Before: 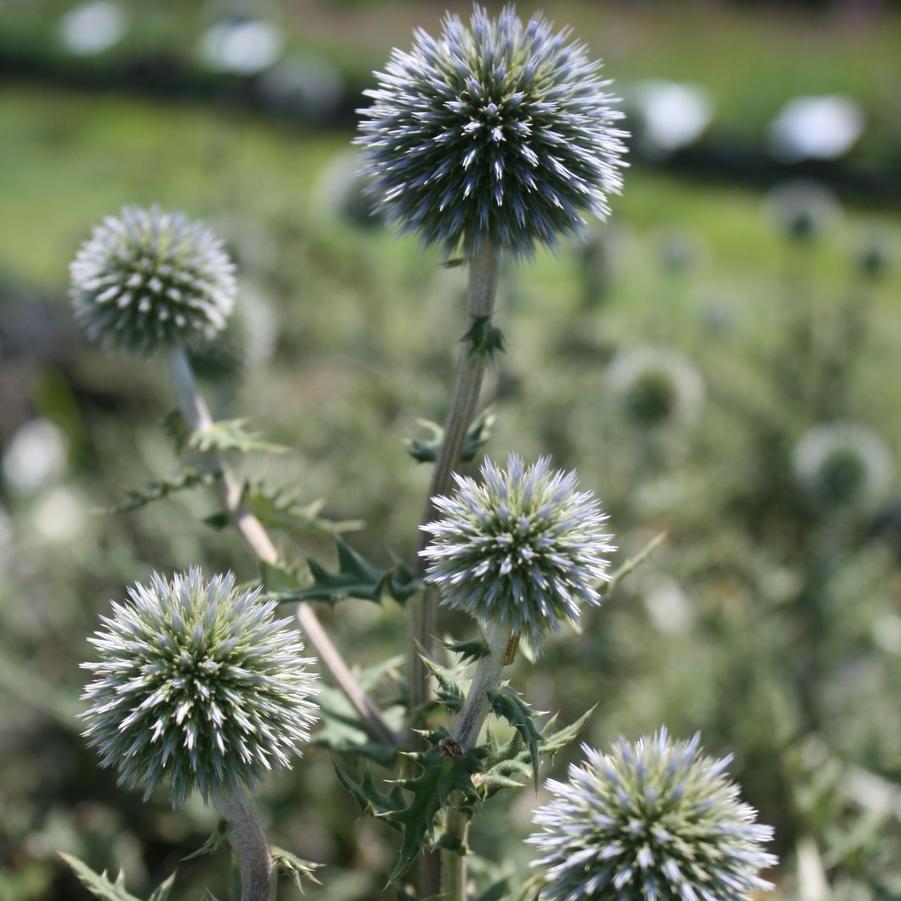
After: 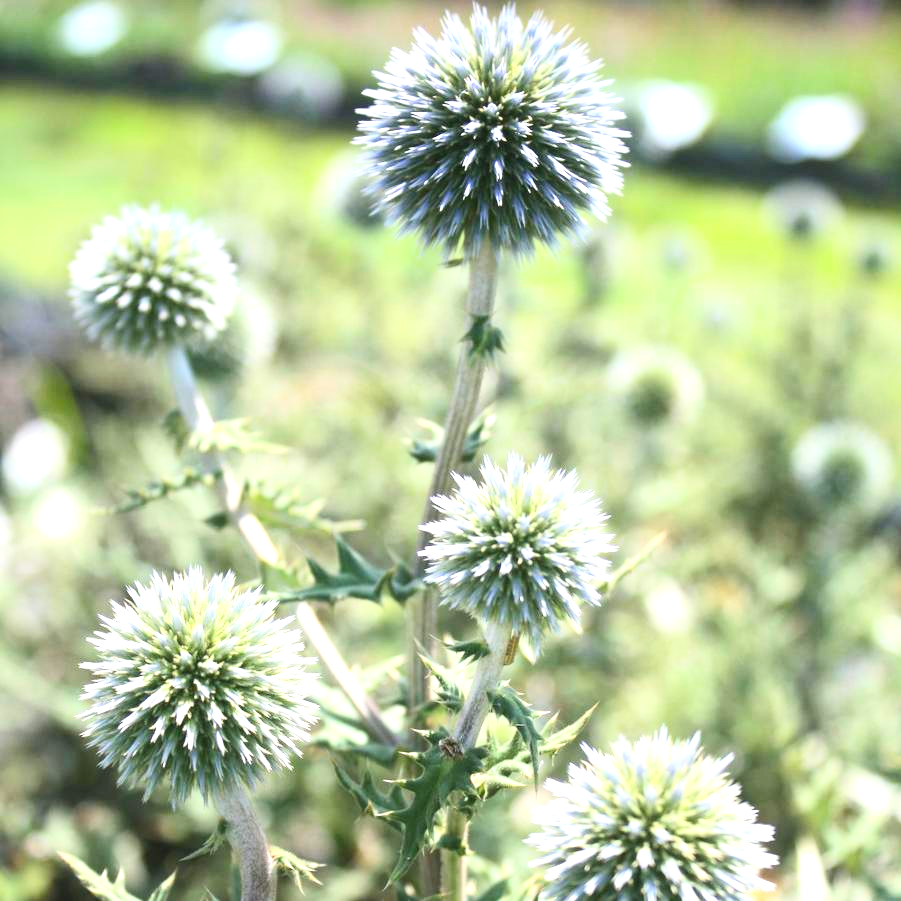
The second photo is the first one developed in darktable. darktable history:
exposure: black level correction 0, exposure 1.35 EV, compensate exposure bias true, compensate highlight preservation false
contrast brightness saturation: contrast 0.2, brightness 0.16, saturation 0.22
